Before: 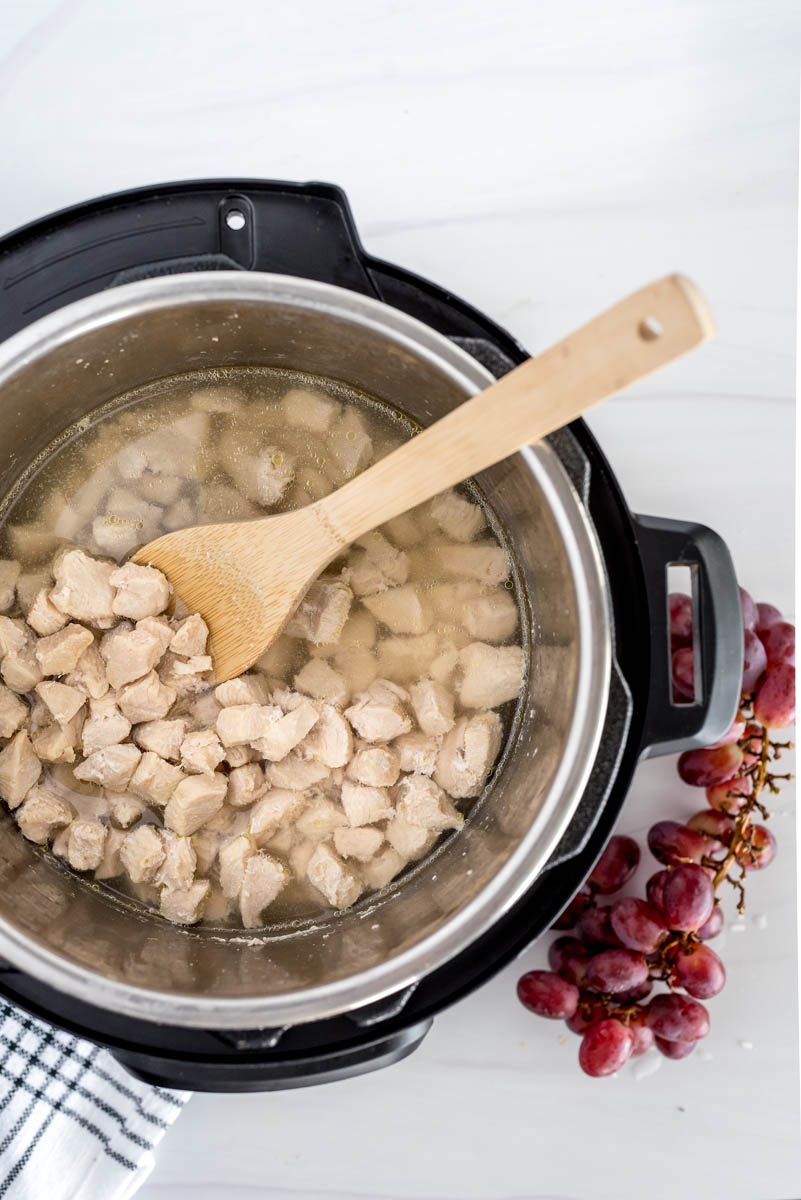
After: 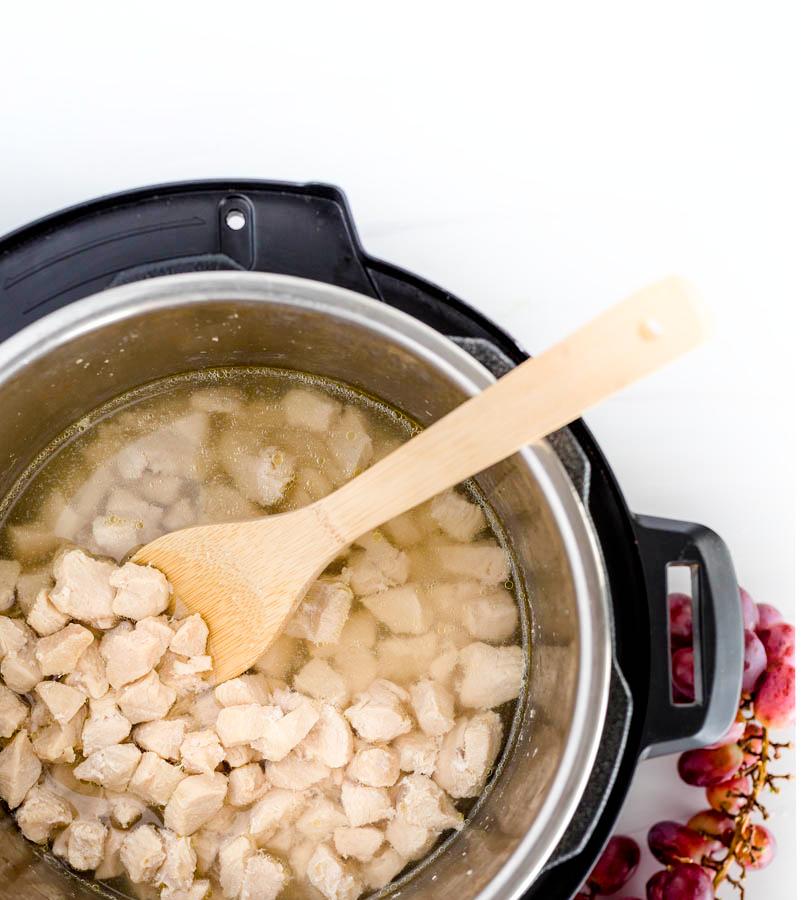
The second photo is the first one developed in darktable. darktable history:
exposure: compensate highlight preservation false
color balance rgb: perceptual saturation grading › global saturation 0.164%, perceptual saturation grading › highlights -17.649%, perceptual saturation grading › mid-tones 33.459%, perceptual saturation grading › shadows 50.571%, global vibrance 20%
crop: bottom 24.986%
shadows and highlights: shadows -89.61, highlights 89.84, soften with gaussian
